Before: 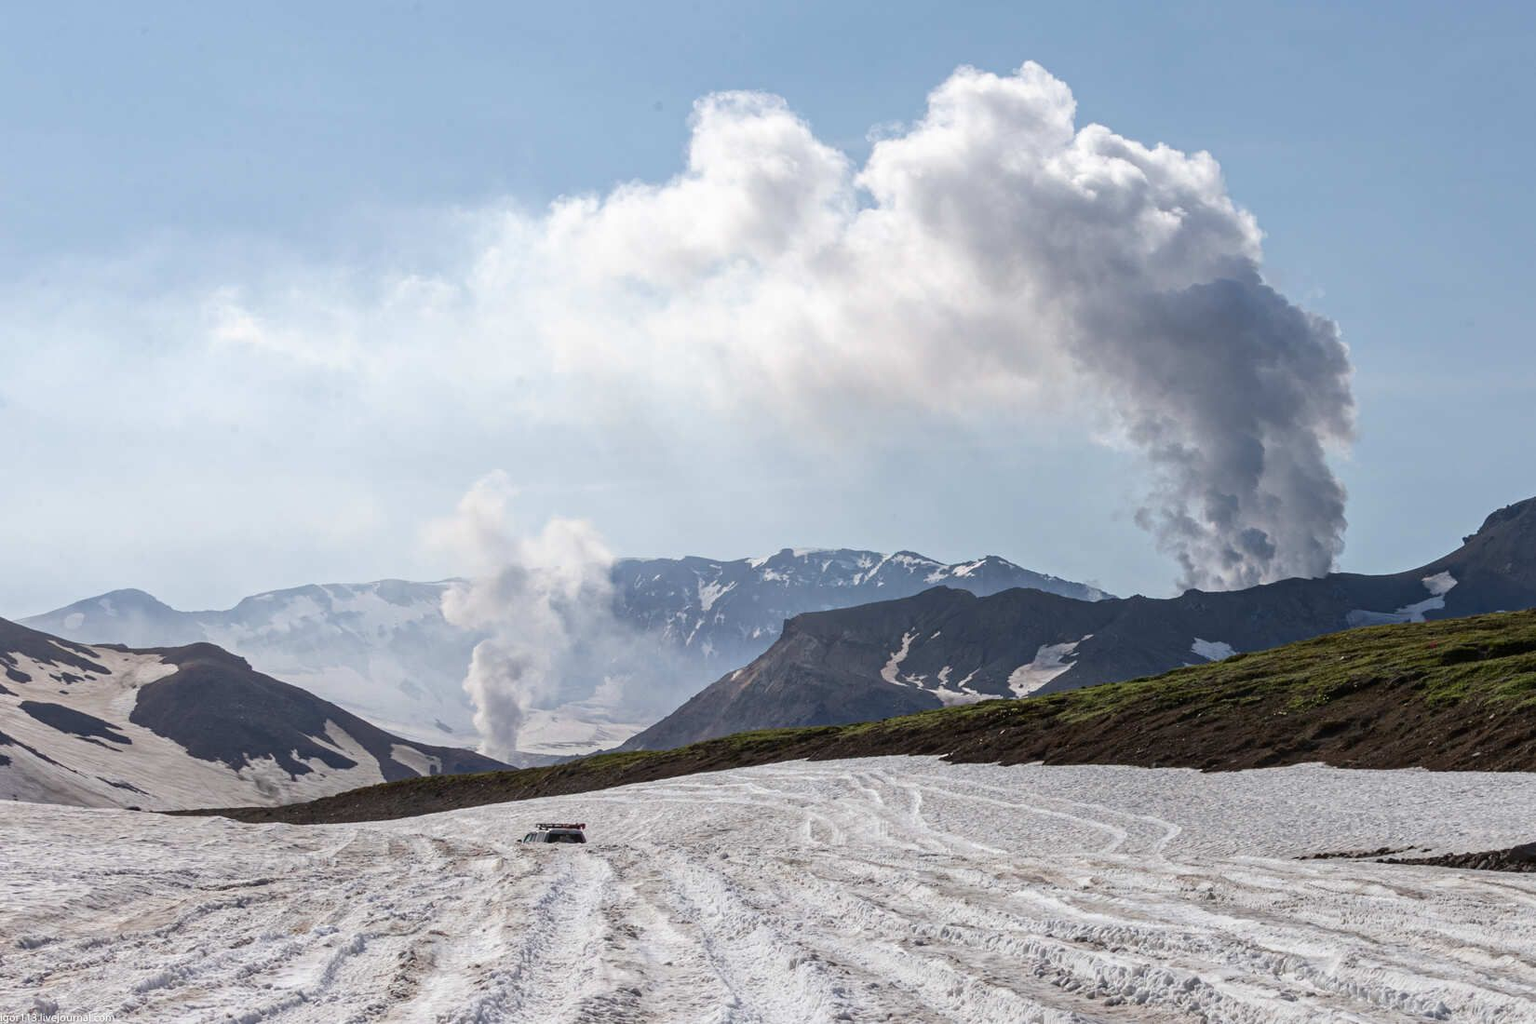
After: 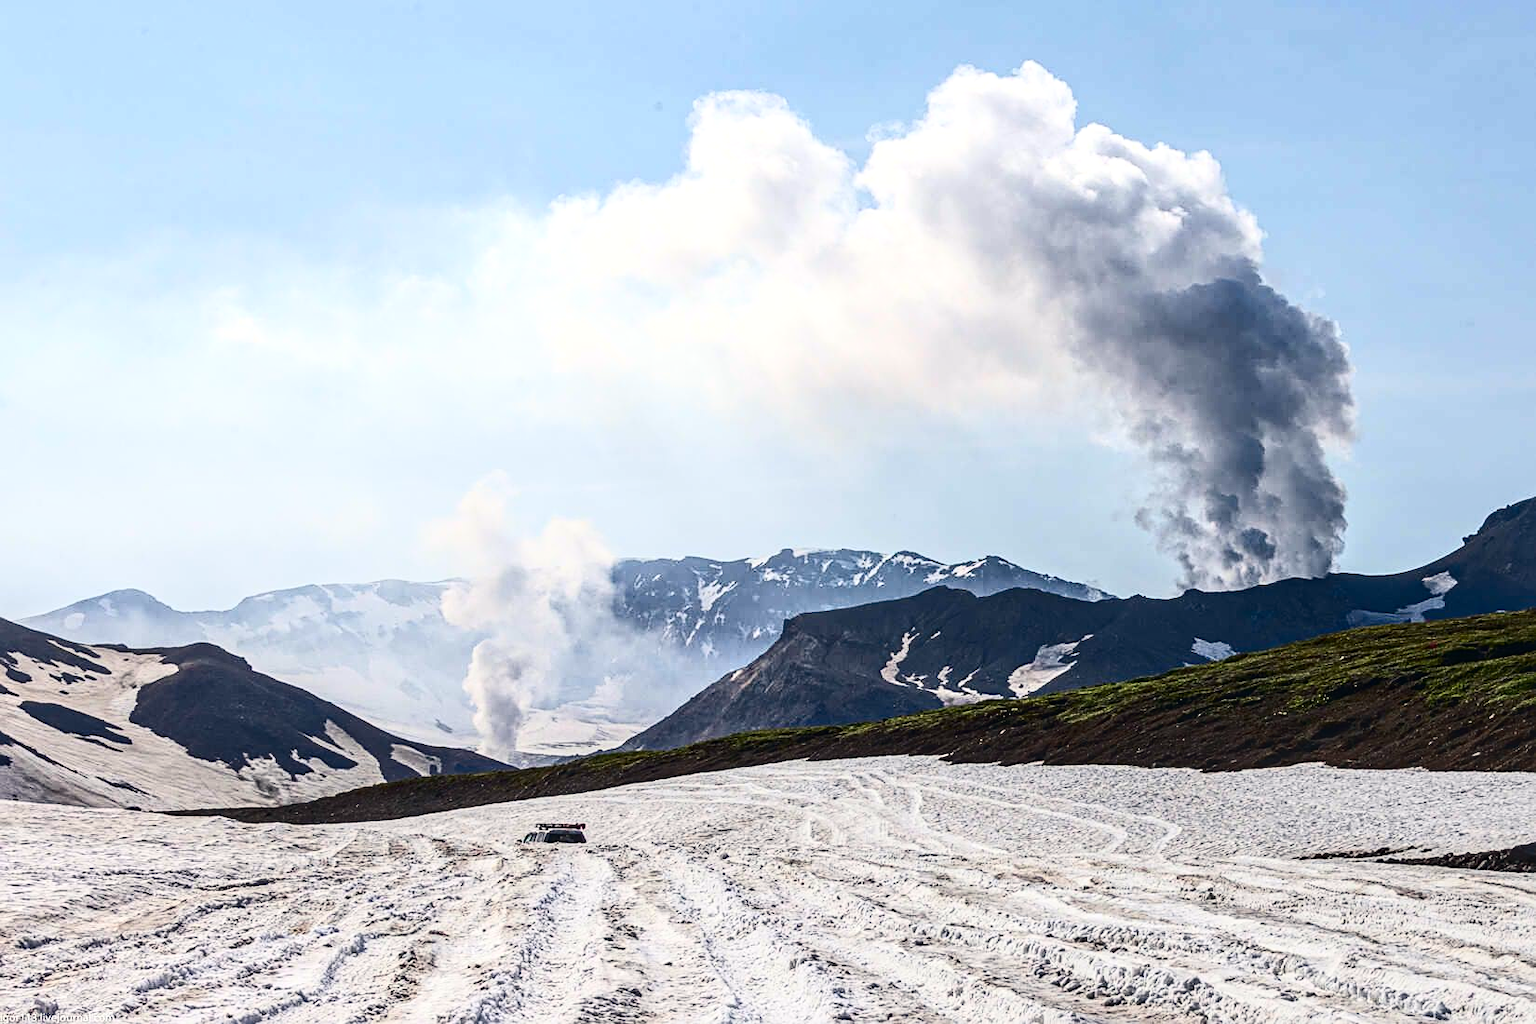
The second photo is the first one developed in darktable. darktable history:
color correction: highlights a* 0.207, highlights b* 2.7, shadows a* -0.874, shadows b* -4.78
local contrast: on, module defaults
contrast brightness saturation: contrast 0.4, brightness 0.05, saturation 0.25
sharpen: on, module defaults
